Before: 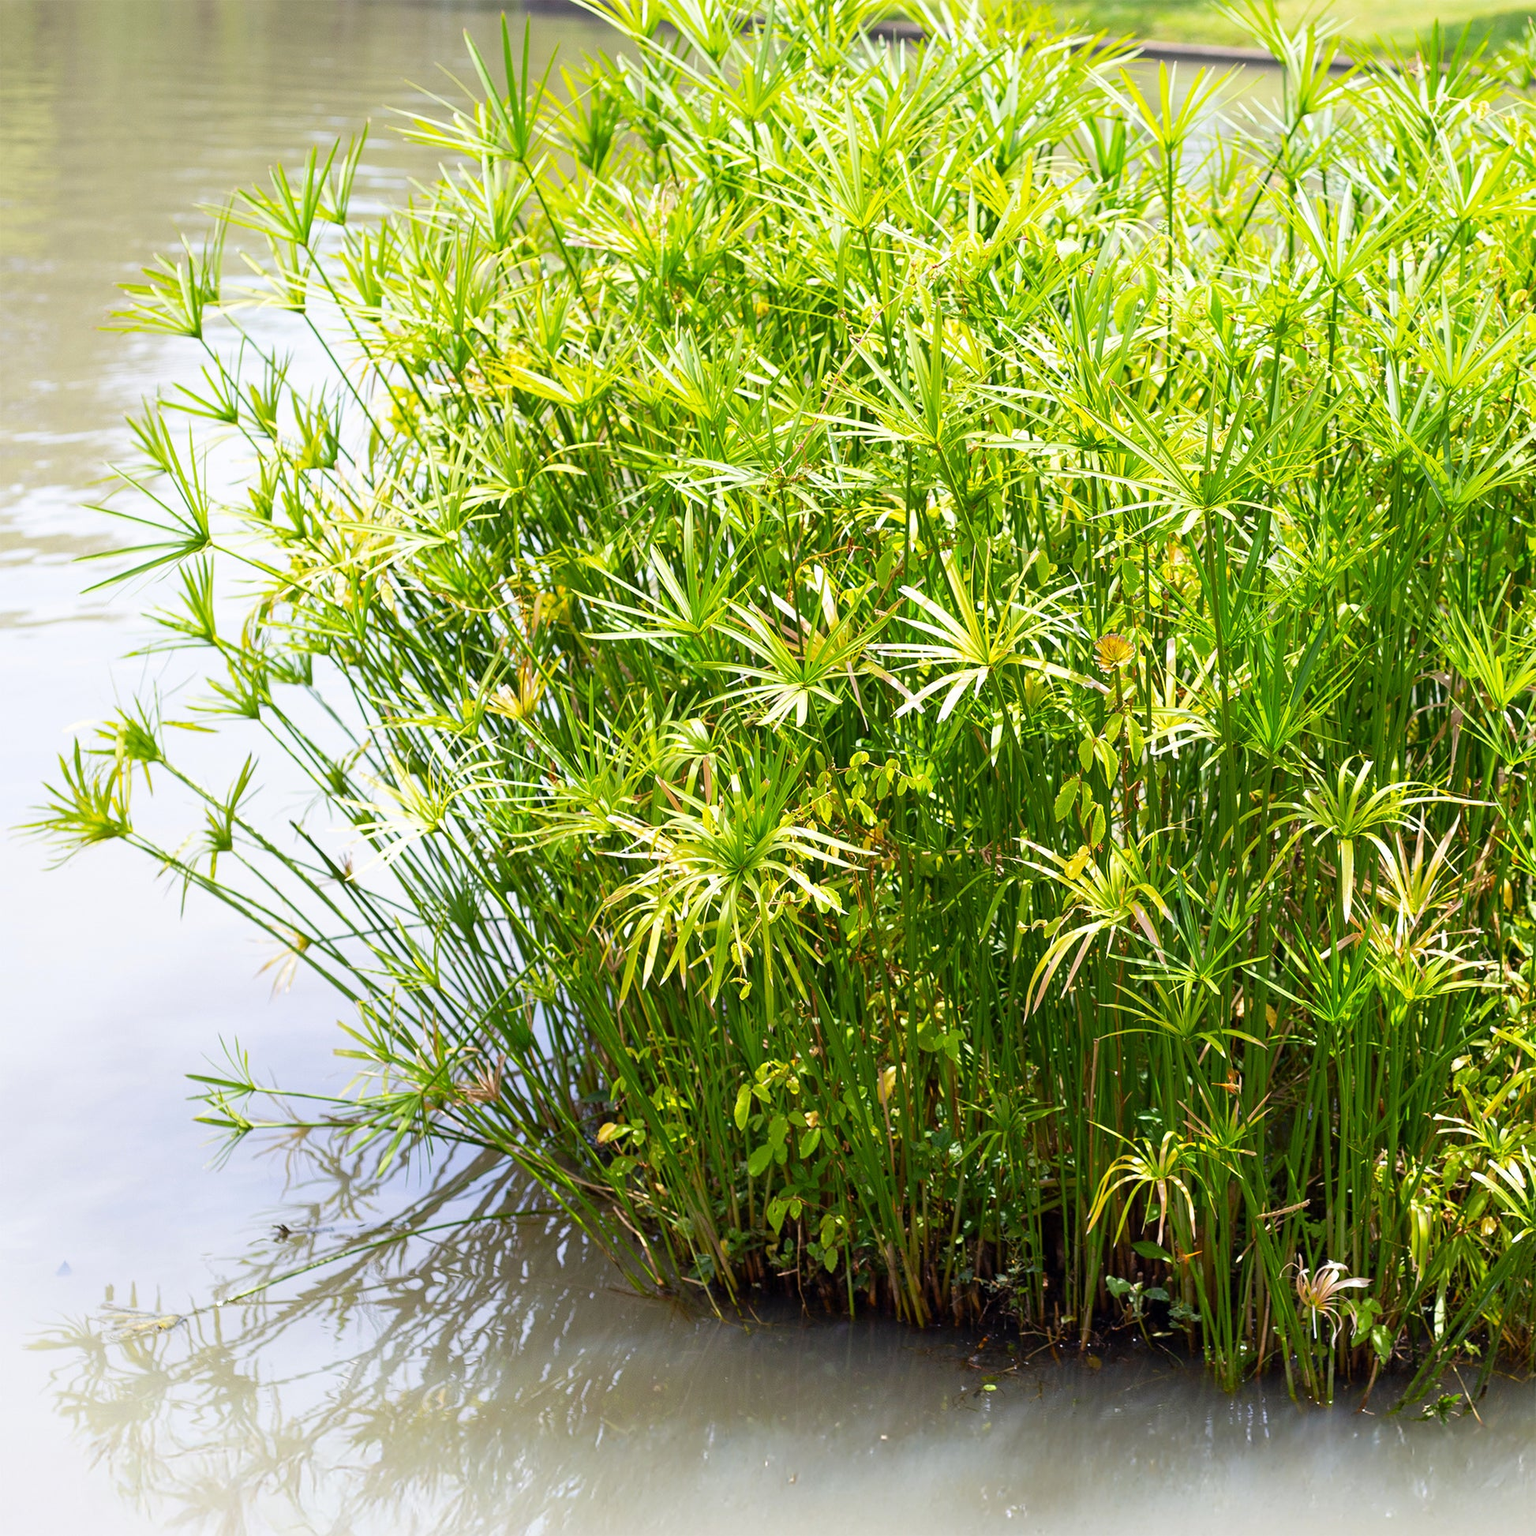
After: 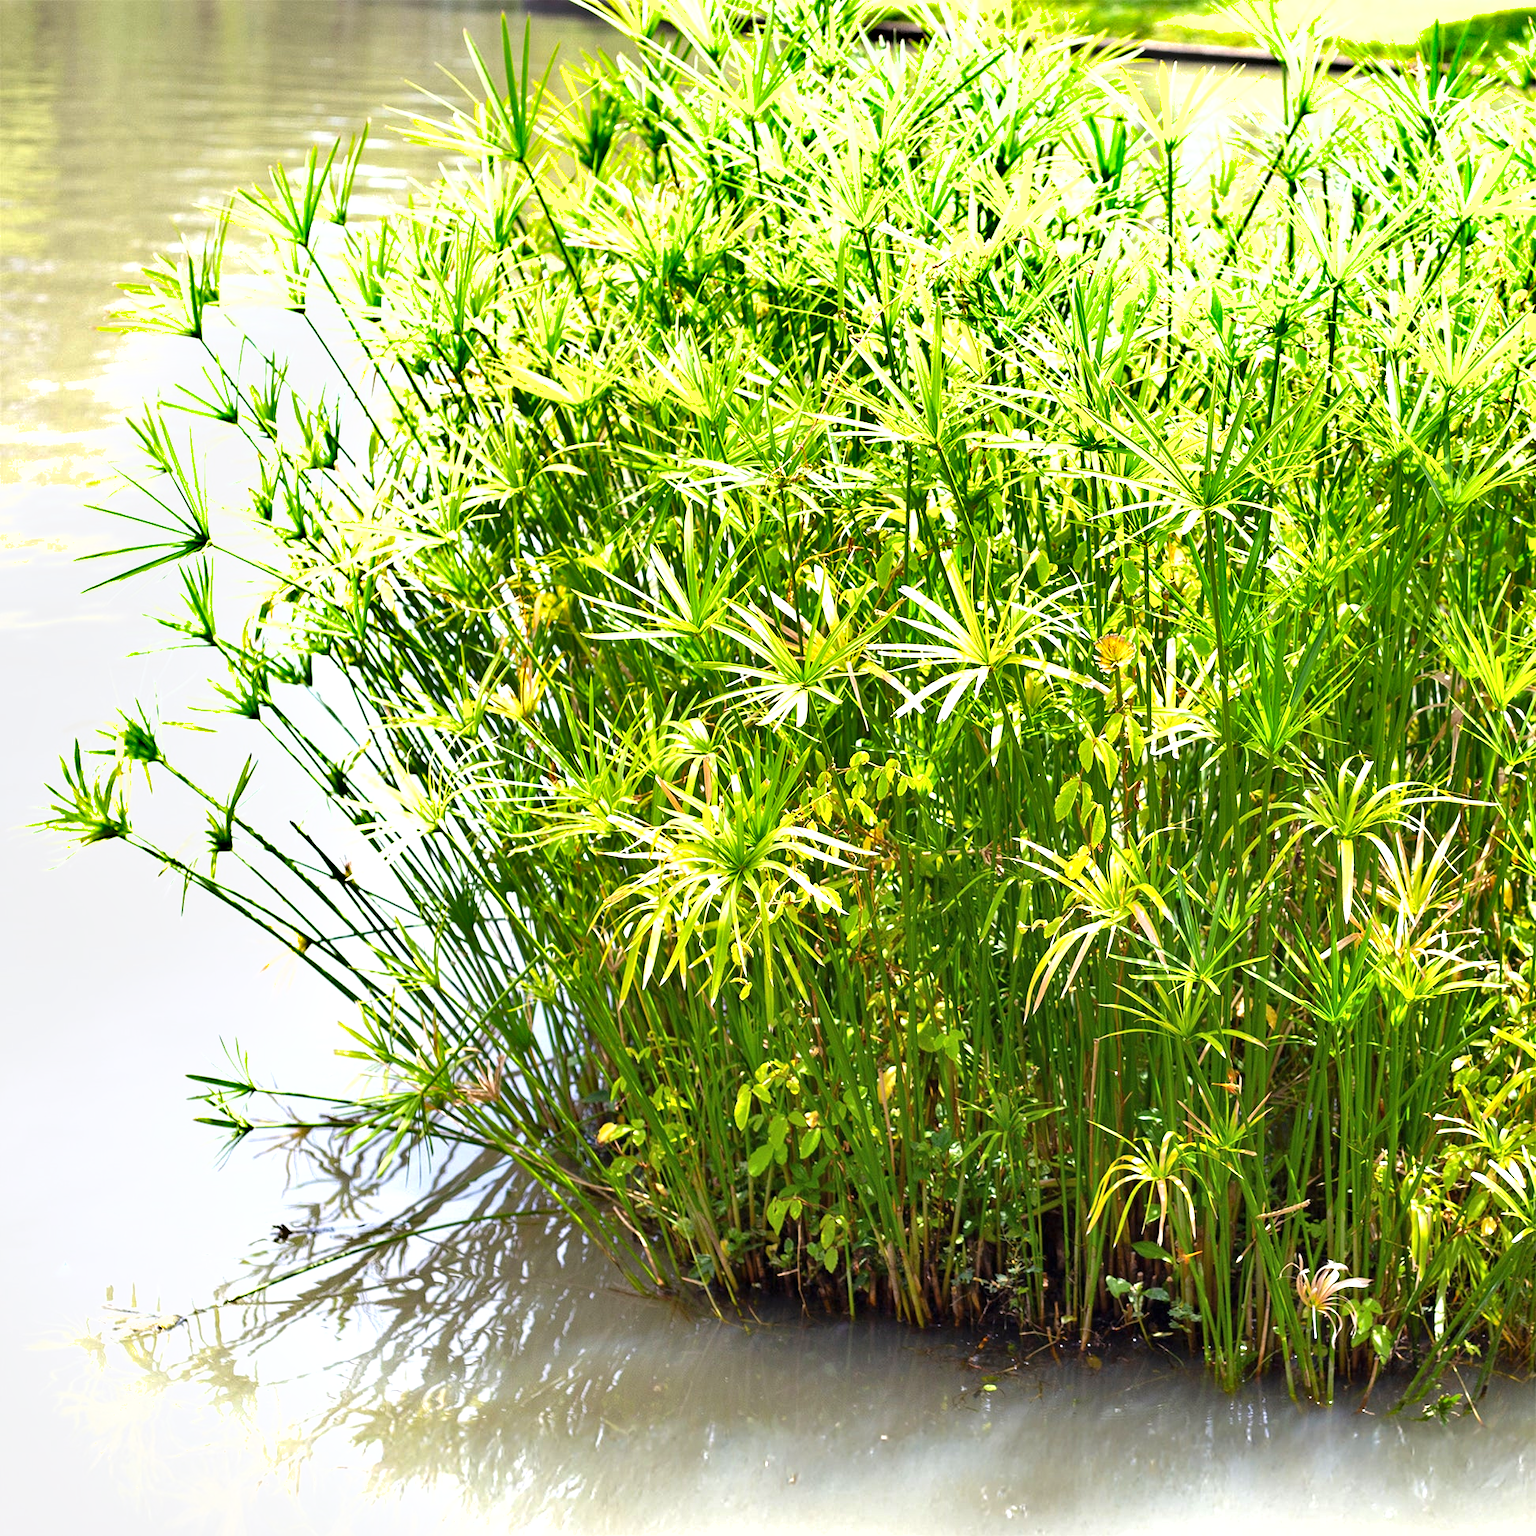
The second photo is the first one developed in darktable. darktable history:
shadows and highlights: soften with gaussian
exposure: black level correction 0, exposure 0.7 EV, compensate highlight preservation false
tone equalizer: edges refinement/feathering 500, mask exposure compensation -1.57 EV, preserve details no
